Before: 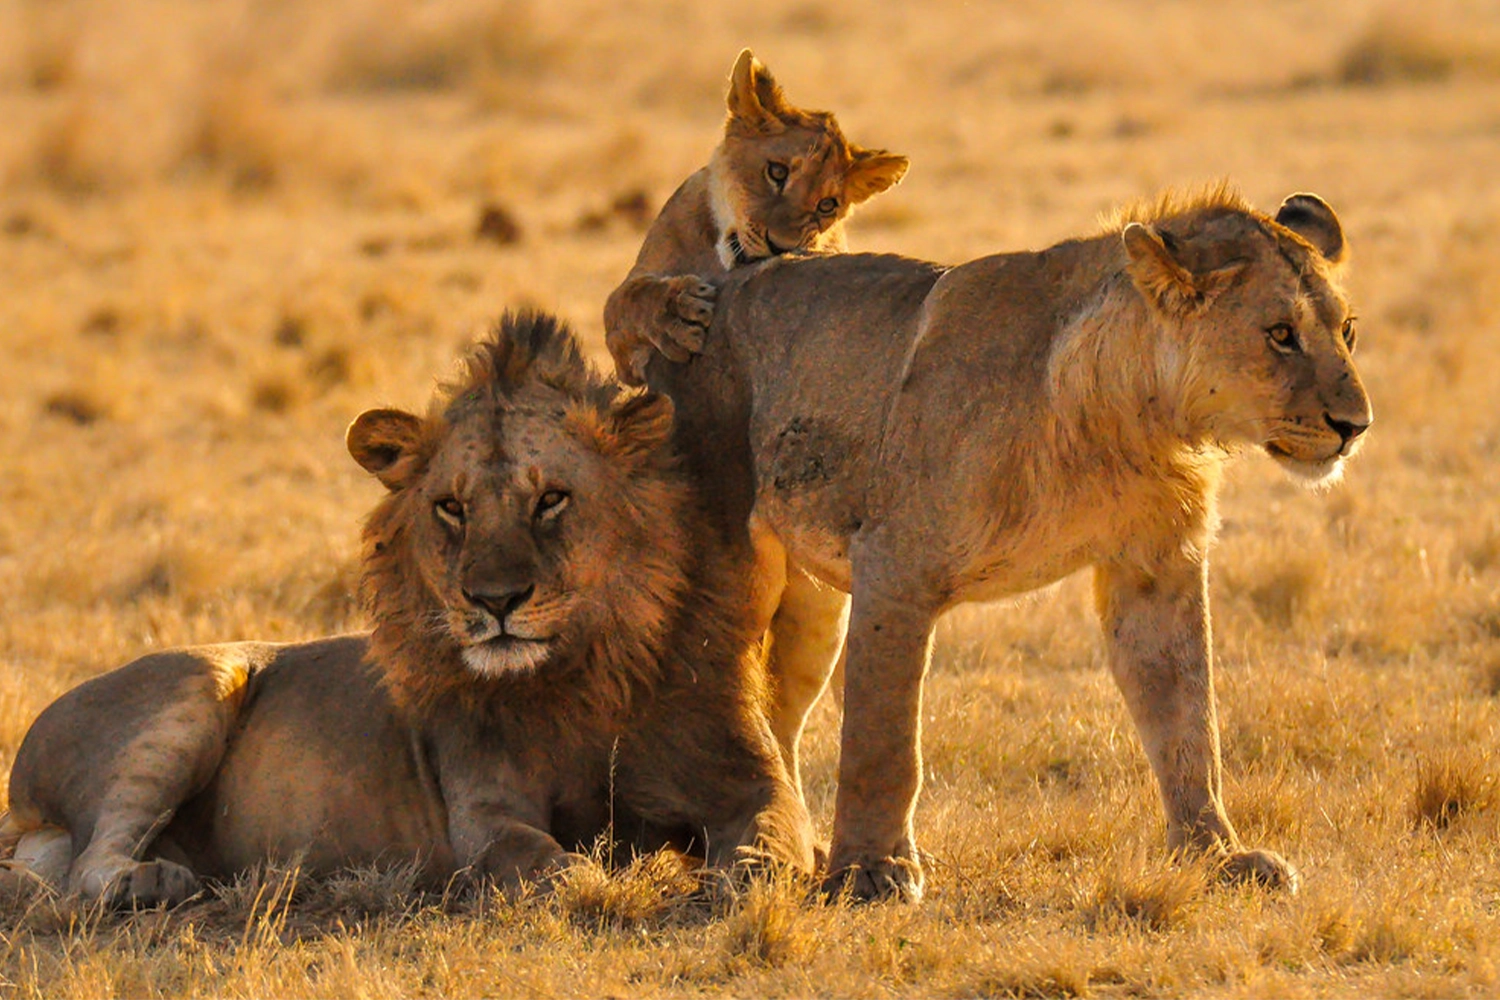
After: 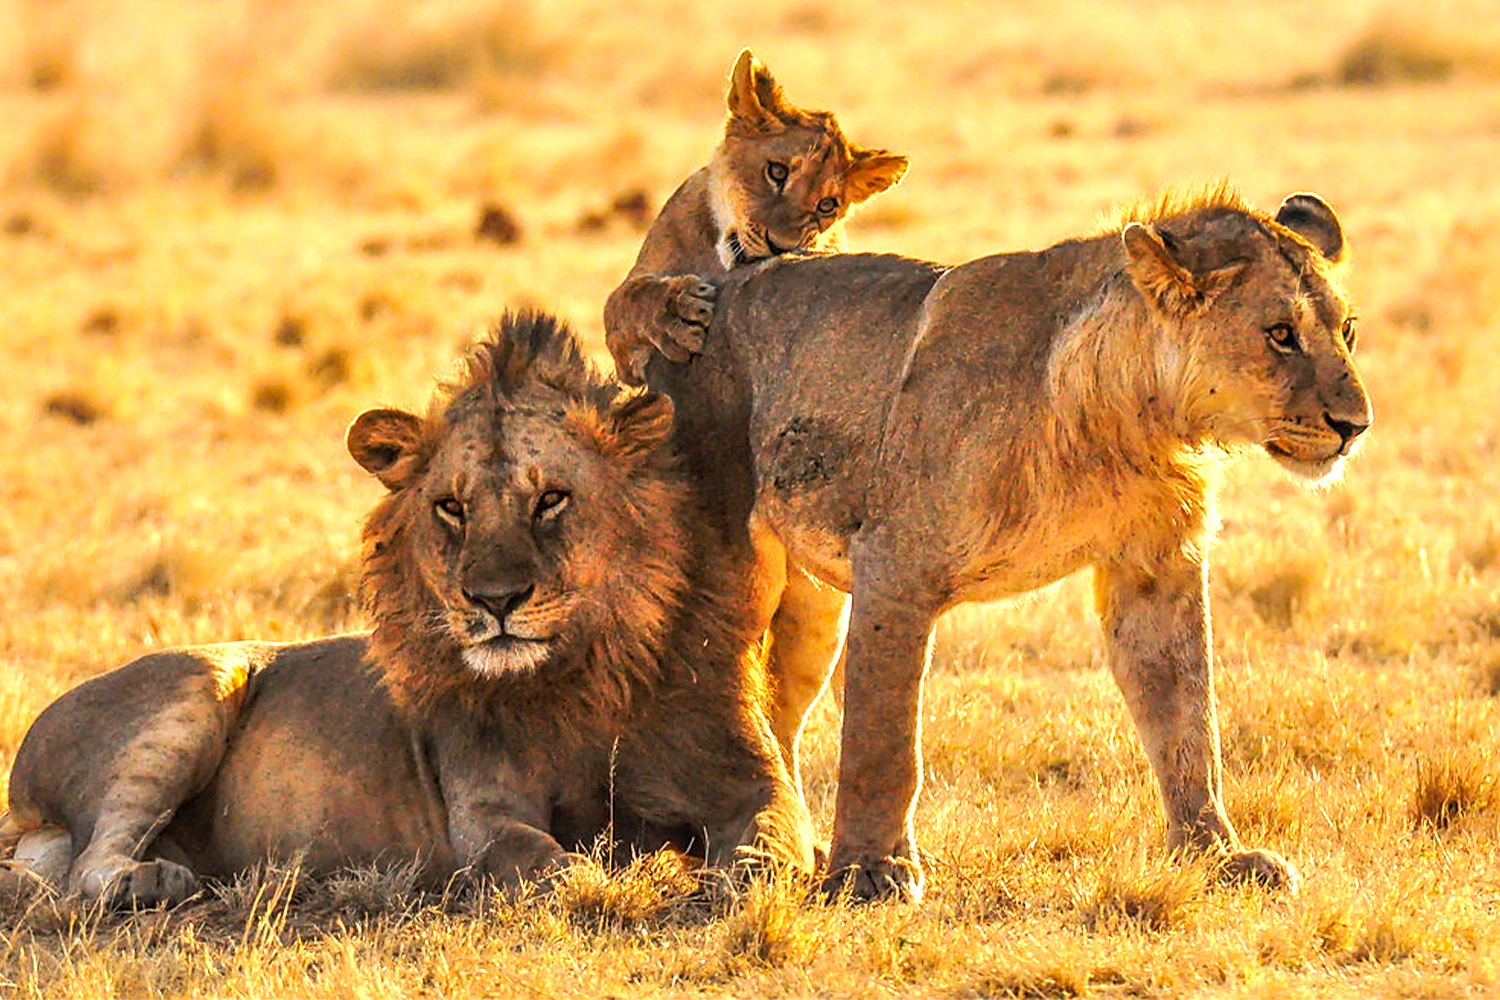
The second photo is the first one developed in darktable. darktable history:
tone curve: curves: ch0 [(0, 0) (0.003, 0.032) (0.011, 0.036) (0.025, 0.049) (0.044, 0.075) (0.069, 0.112) (0.1, 0.151) (0.136, 0.197) (0.177, 0.241) (0.224, 0.295) (0.277, 0.355) (0.335, 0.429) (0.399, 0.512) (0.468, 0.607) (0.543, 0.702) (0.623, 0.796) (0.709, 0.903) (0.801, 0.987) (0.898, 0.997) (1, 1)], preserve colors none
sharpen: on, module defaults
local contrast: on, module defaults
